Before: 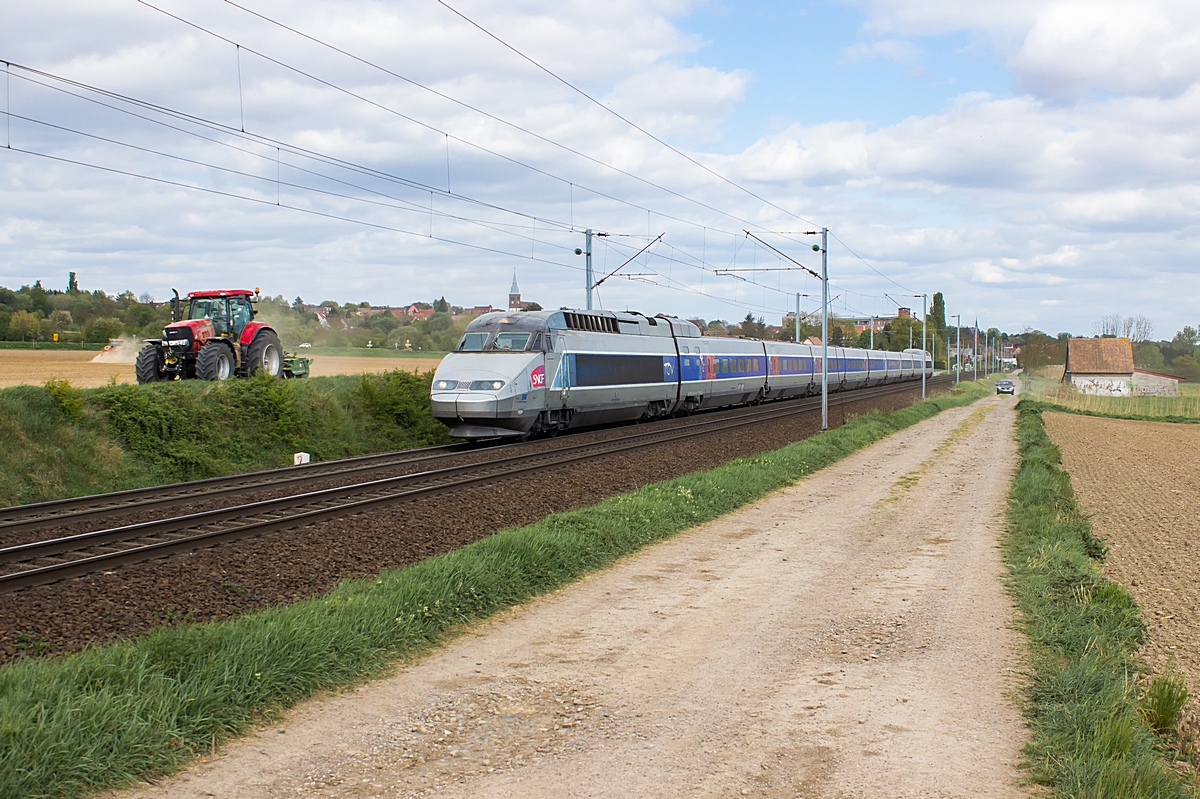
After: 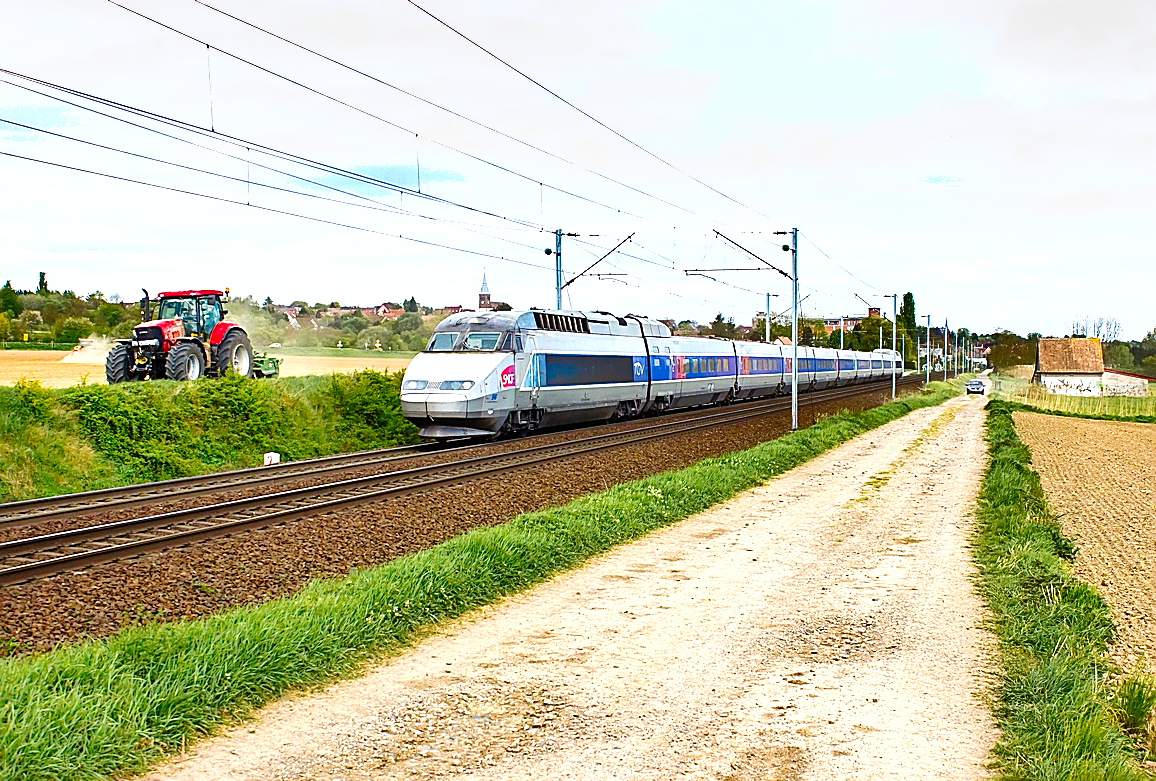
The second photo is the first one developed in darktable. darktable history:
tone curve: curves: ch0 [(0, 0) (0.003, 0.002) (0.011, 0.007) (0.025, 0.014) (0.044, 0.023) (0.069, 0.033) (0.1, 0.052) (0.136, 0.081) (0.177, 0.134) (0.224, 0.205) (0.277, 0.296) (0.335, 0.401) (0.399, 0.501) (0.468, 0.589) (0.543, 0.658) (0.623, 0.738) (0.709, 0.804) (0.801, 0.871) (0.898, 0.93) (1, 1)], preserve colors none
crop and rotate: left 2.536%, right 1.107%, bottom 2.246%
shadows and highlights: shadows 75, highlights -60.85, soften with gaussian
sharpen: on, module defaults
contrast brightness saturation: saturation 0.5
white balance: emerald 1
exposure: black level correction 0, exposure 0.9 EV, compensate highlight preservation false
